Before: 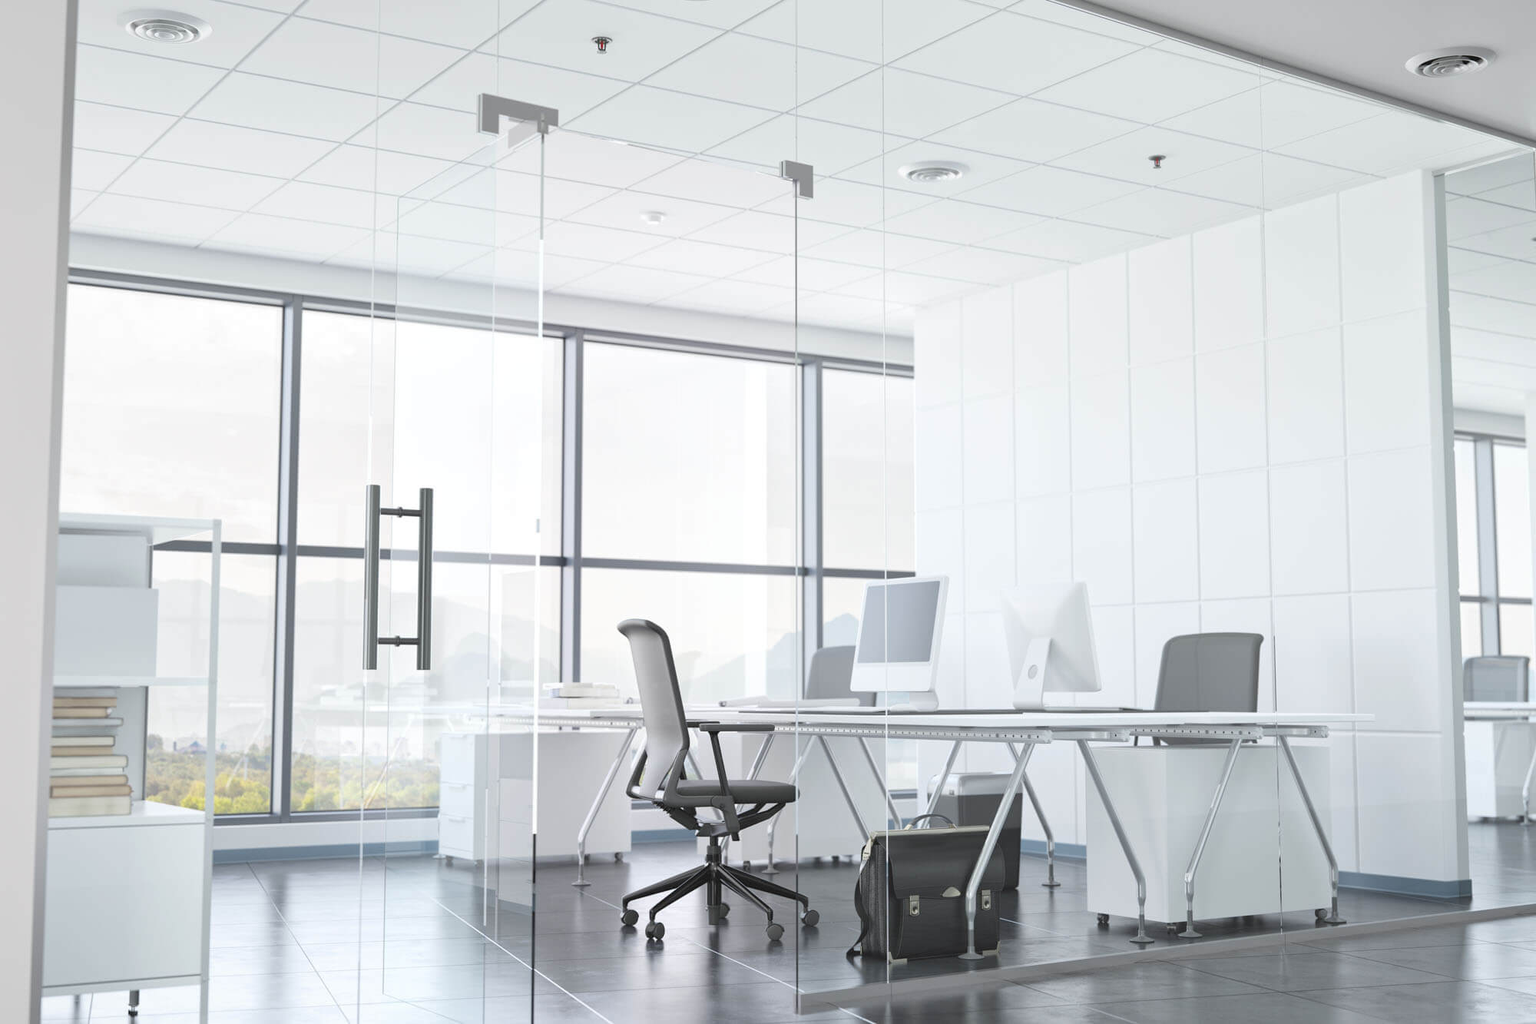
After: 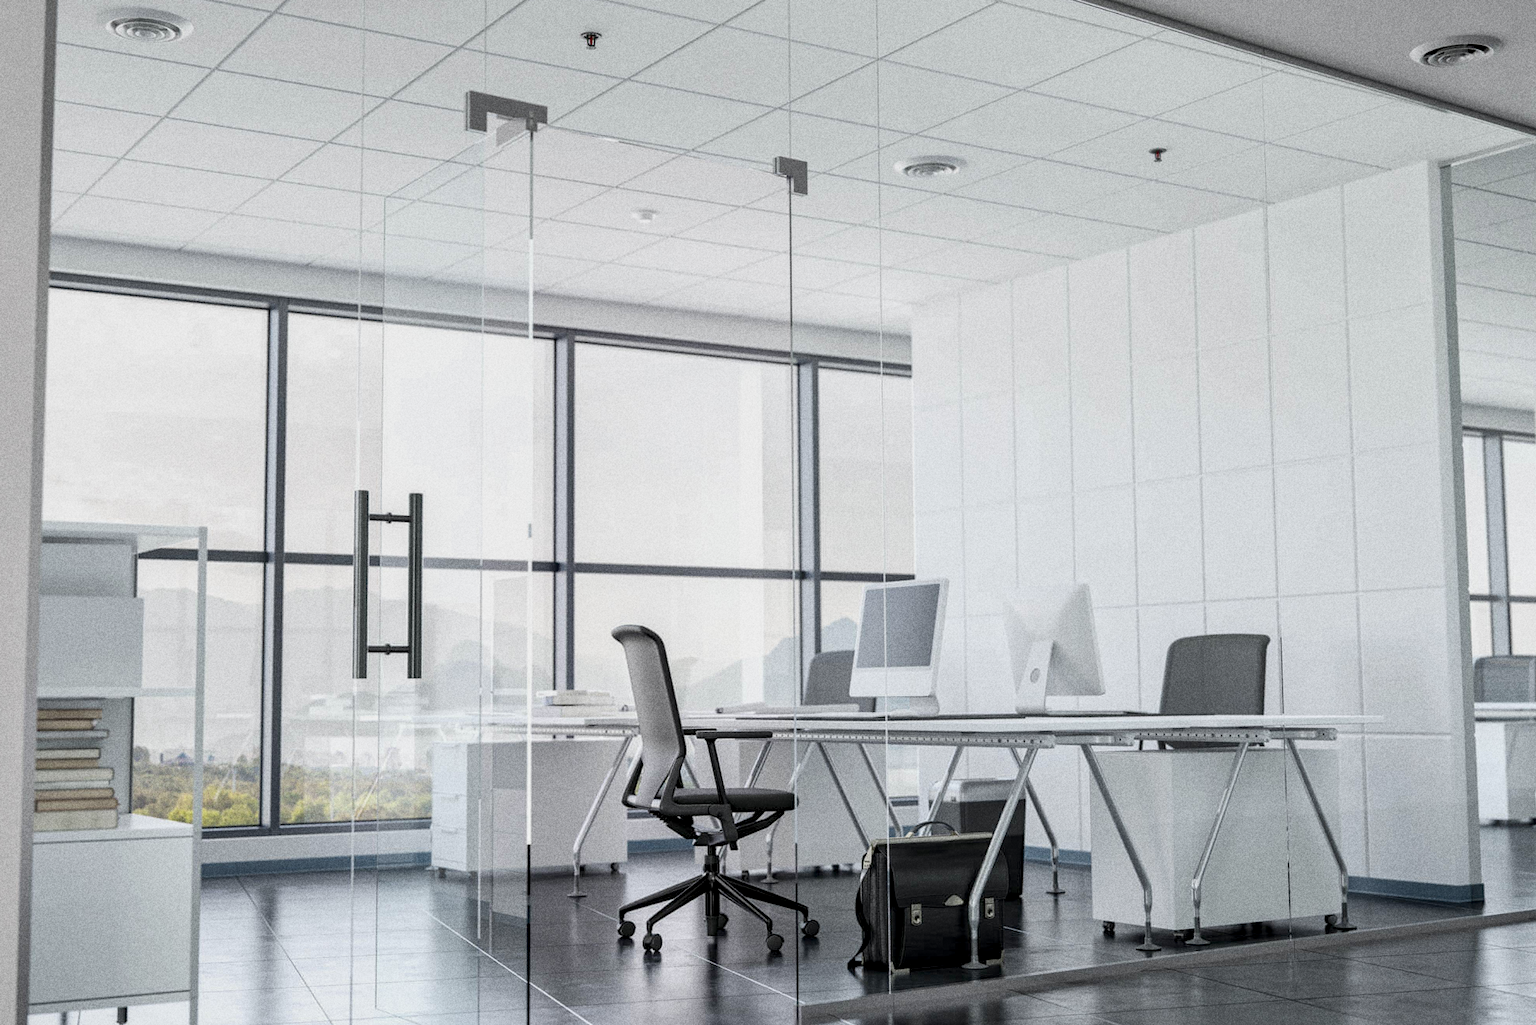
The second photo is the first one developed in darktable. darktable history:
grain: coarseness 11.82 ISO, strength 36.67%, mid-tones bias 74.17%
crop and rotate: left 0.614%, top 0.179%, bottom 0.309%
rotate and perspective: rotation -0.45°, automatic cropping original format, crop left 0.008, crop right 0.992, crop top 0.012, crop bottom 0.988
haze removal: compatibility mode true, adaptive false
local contrast: highlights 60%, shadows 60%, detail 160%
exposure: exposure -0.462 EV, compensate highlight preservation false
